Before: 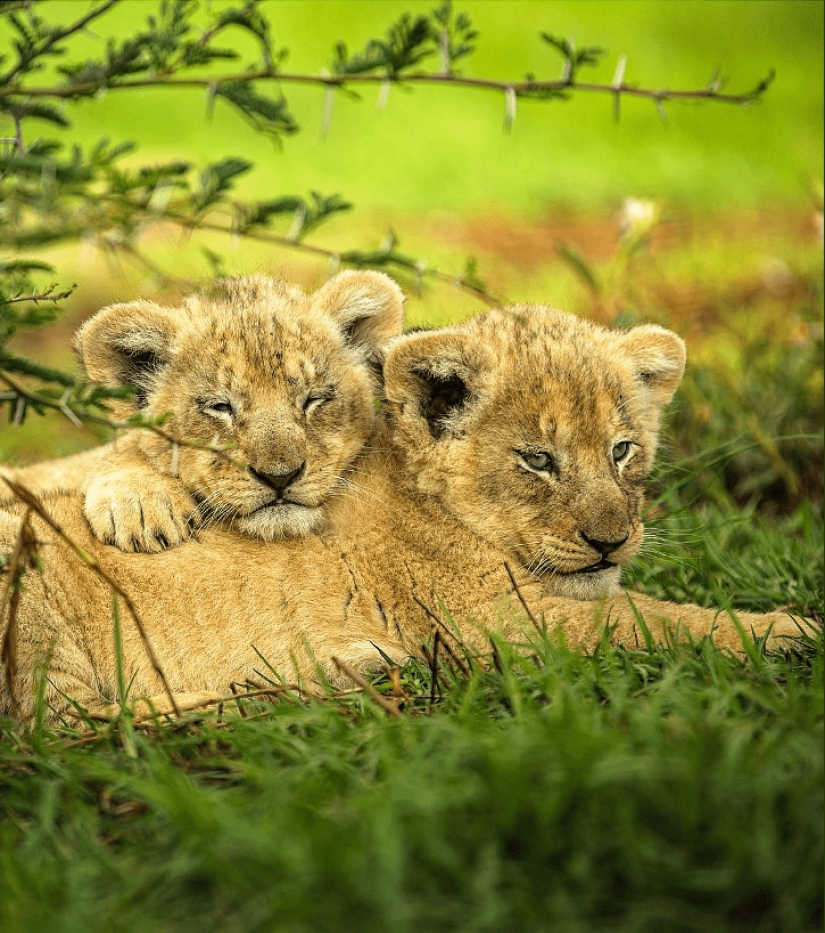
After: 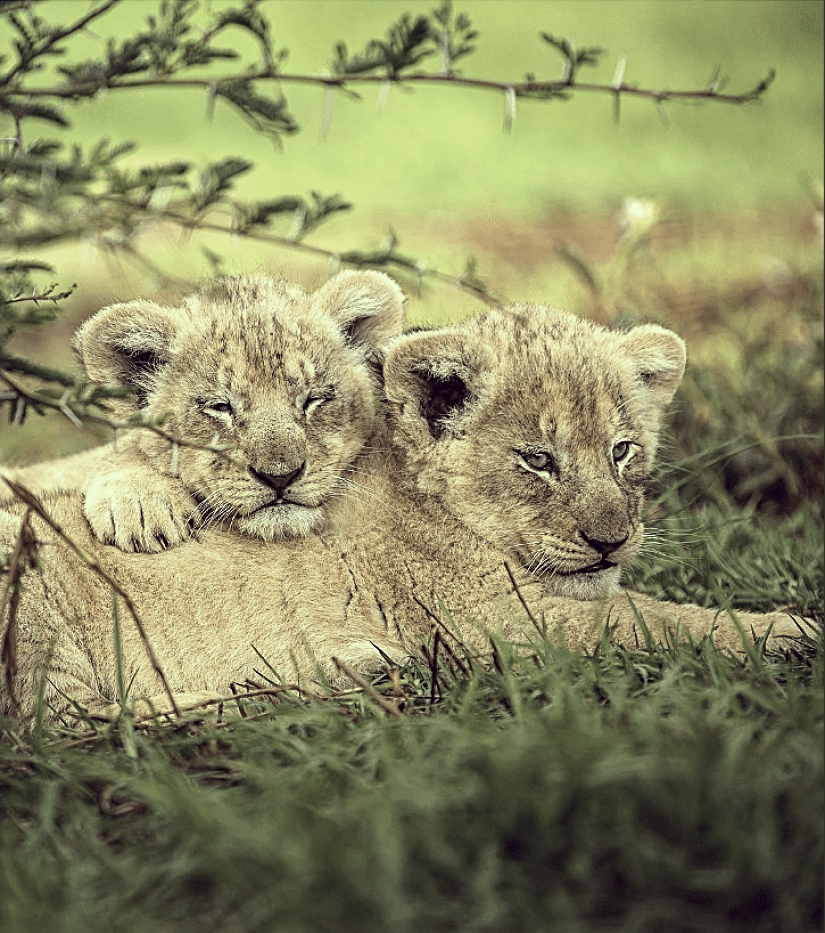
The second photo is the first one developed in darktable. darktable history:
contrast brightness saturation: contrast 0.084, saturation 0.203
color correction: highlights a* -20.42, highlights b* 20.96, shadows a* 19.72, shadows b* -19.93, saturation 0.381
sharpen: on, module defaults
